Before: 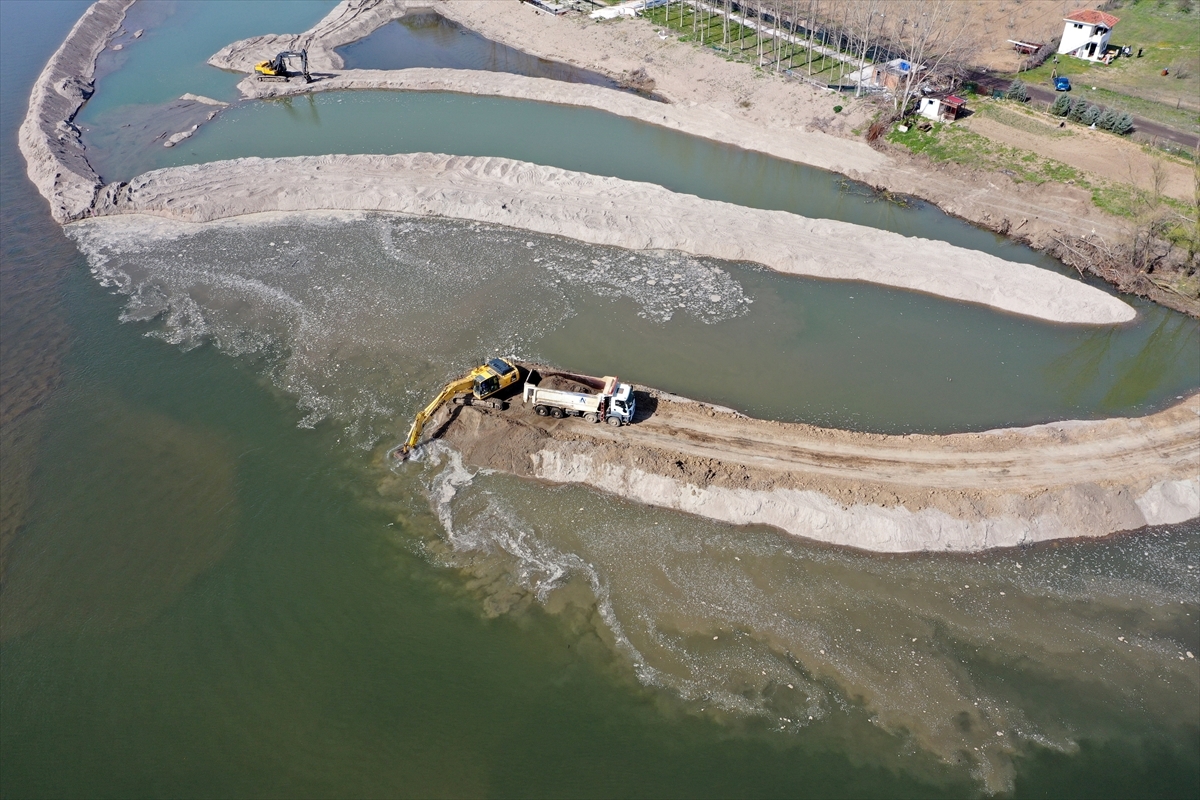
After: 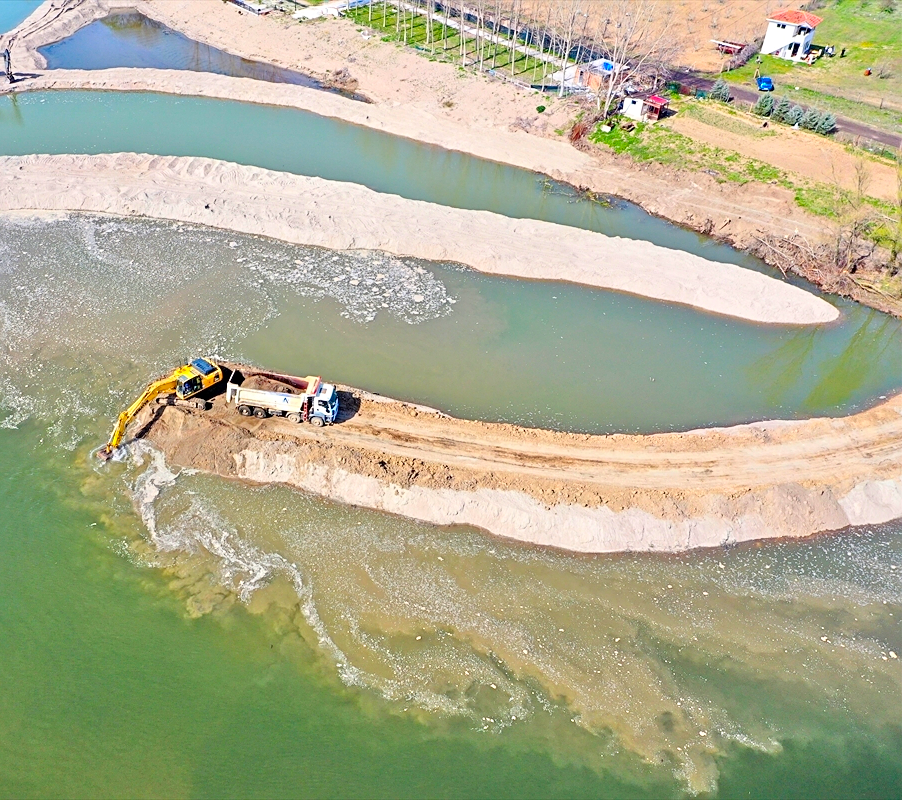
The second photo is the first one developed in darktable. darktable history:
sharpen: on, module defaults
tone equalizer: -7 EV 0.162 EV, -6 EV 0.595 EV, -5 EV 1.17 EV, -4 EV 1.33 EV, -3 EV 1.12 EV, -2 EV 0.6 EV, -1 EV 0.168 EV
crop and rotate: left 24.817%
contrast brightness saturation: contrast 0.205, brightness 0.198, saturation 0.799
